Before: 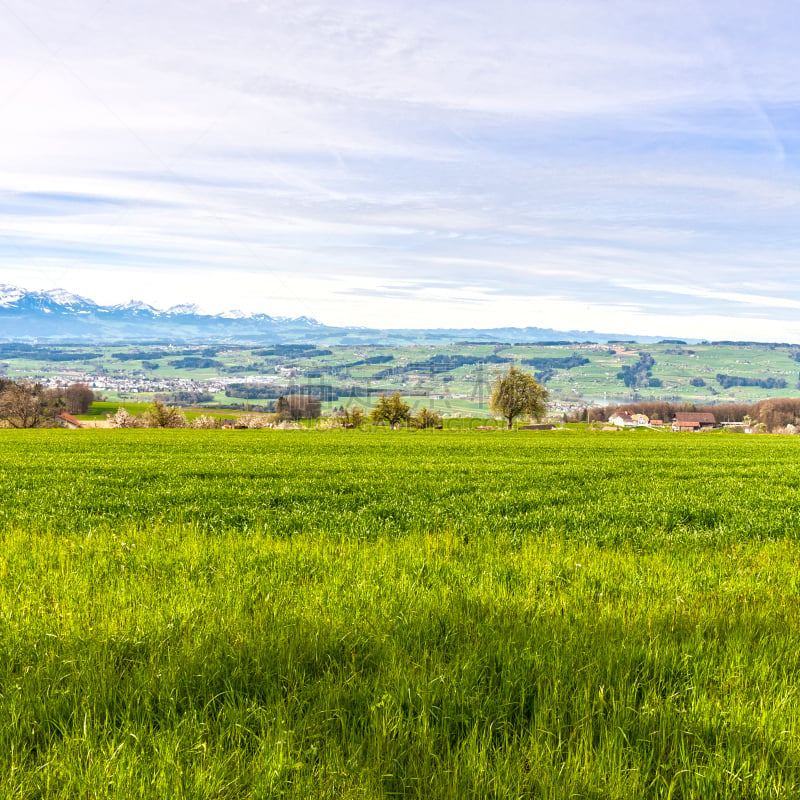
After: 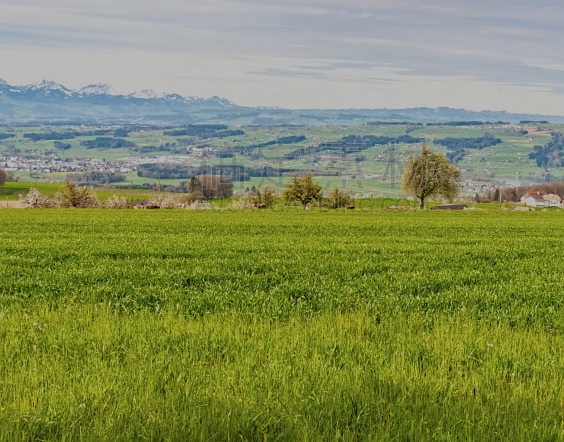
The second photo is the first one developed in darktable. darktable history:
filmic rgb: black relative exposure -14.19 EV, white relative exposure 3.39 EV, hardness 7.89, preserve chrominance max RGB
exposure: exposure -0.293 EV, compensate highlight preservation false
sharpen: amount 0.2
crop: left 11.123%, top 27.61%, right 18.3%, bottom 17.034%
color balance: contrast -15%
tone equalizer: -8 EV 0.25 EV, -7 EV 0.417 EV, -6 EV 0.417 EV, -5 EV 0.25 EV, -3 EV -0.25 EV, -2 EV -0.417 EV, -1 EV -0.417 EV, +0 EV -0.25 EV, edges refinement/feathering 500, mask exposure compensation -1.57 EV, preserve details guided filter
